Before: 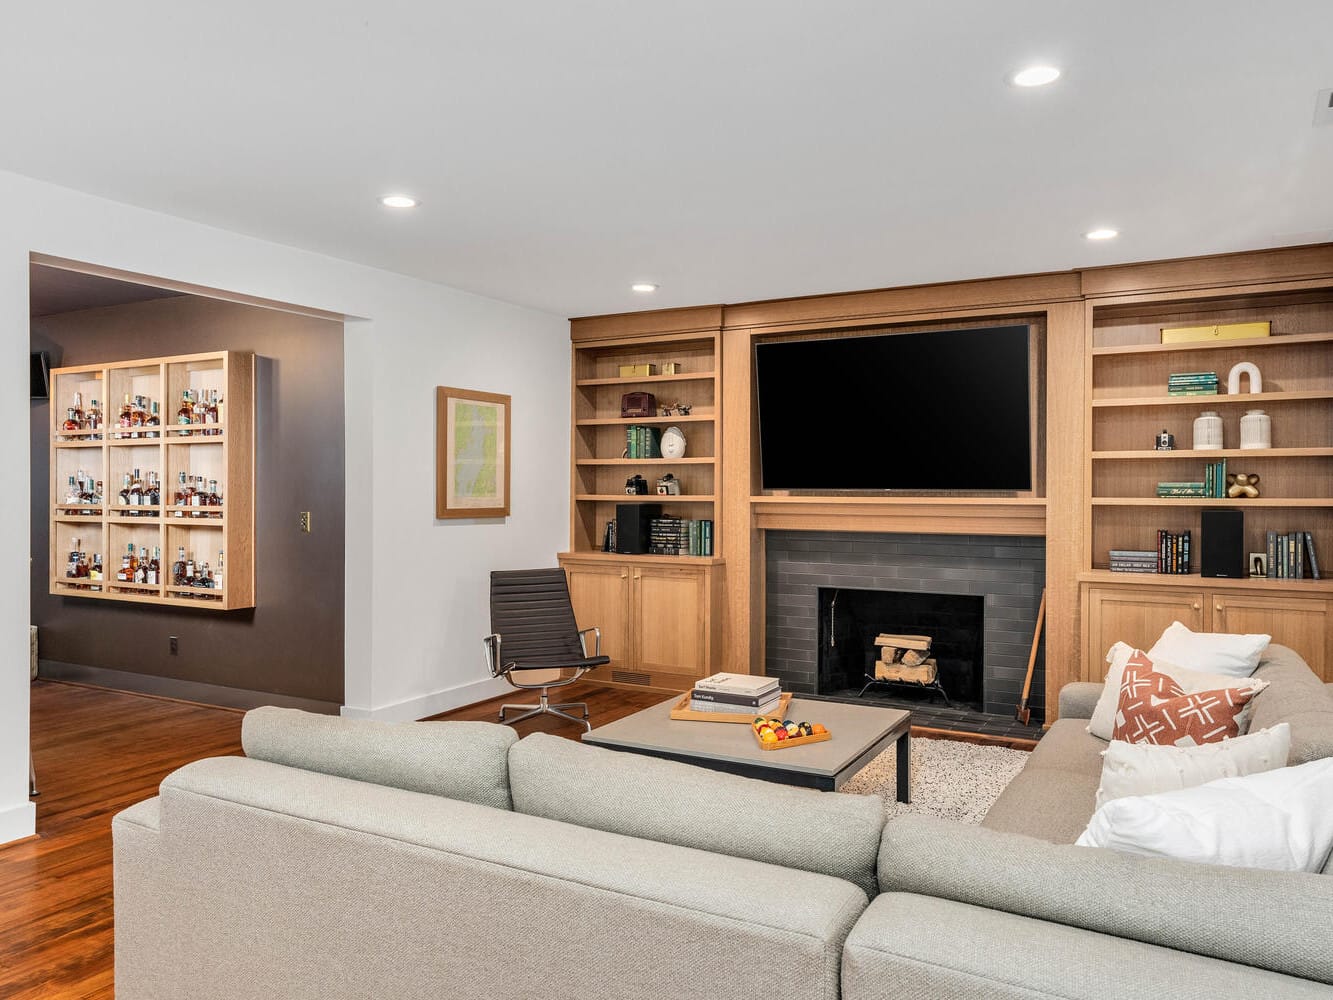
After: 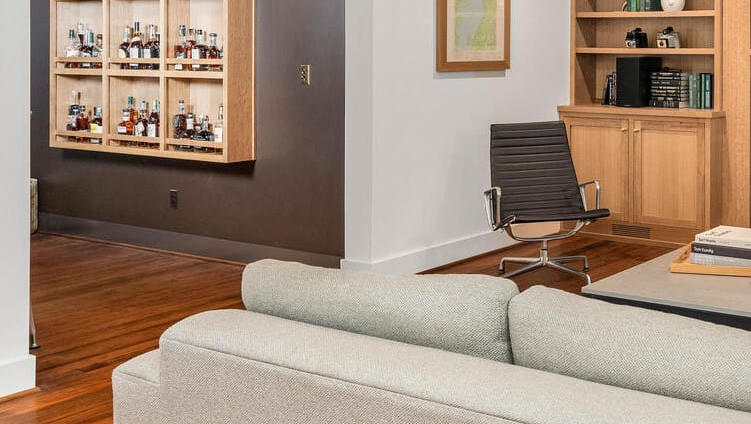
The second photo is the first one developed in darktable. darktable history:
exposure: compensate exposure bias true, compensate highlight preservation false
crop: top 44.716%, right 43.598%, bottom 12.821%
